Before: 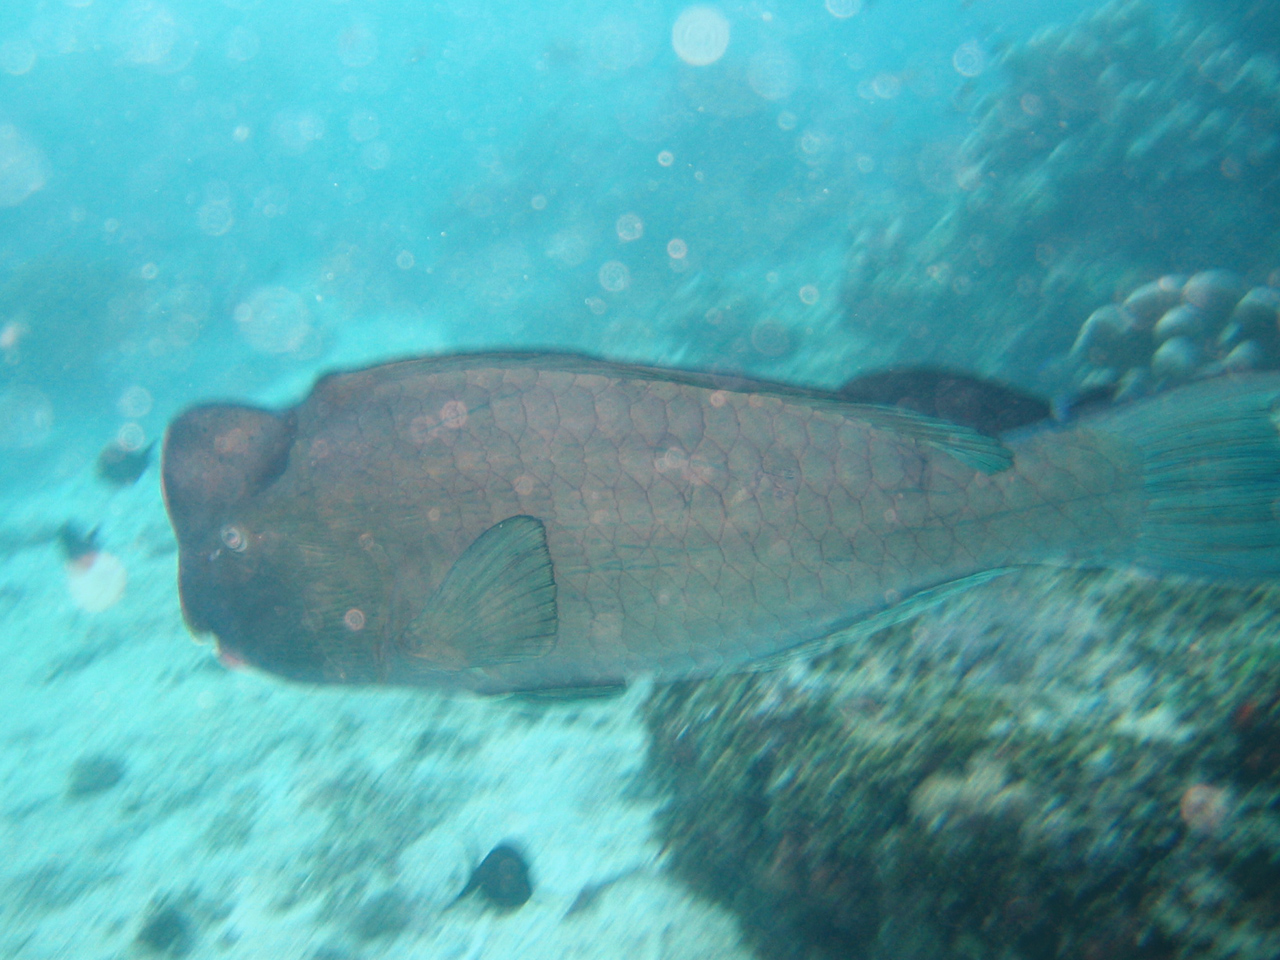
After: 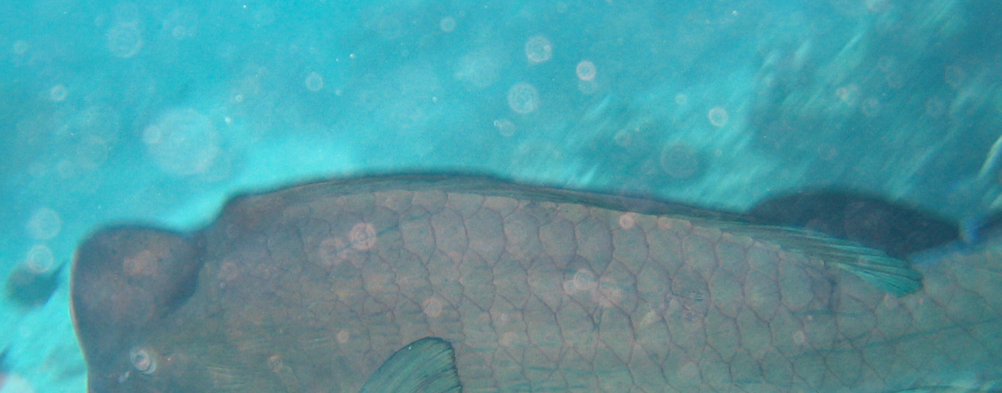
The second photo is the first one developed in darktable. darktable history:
local contrast: mode bilateral grid, contrast 21, coarseness 50, detail 119%, midtone range 0.2
shadows and highlights: on, module defaults
crop: left 7.167%, top 18.56%, right 14.486%, bottom 40.415%
